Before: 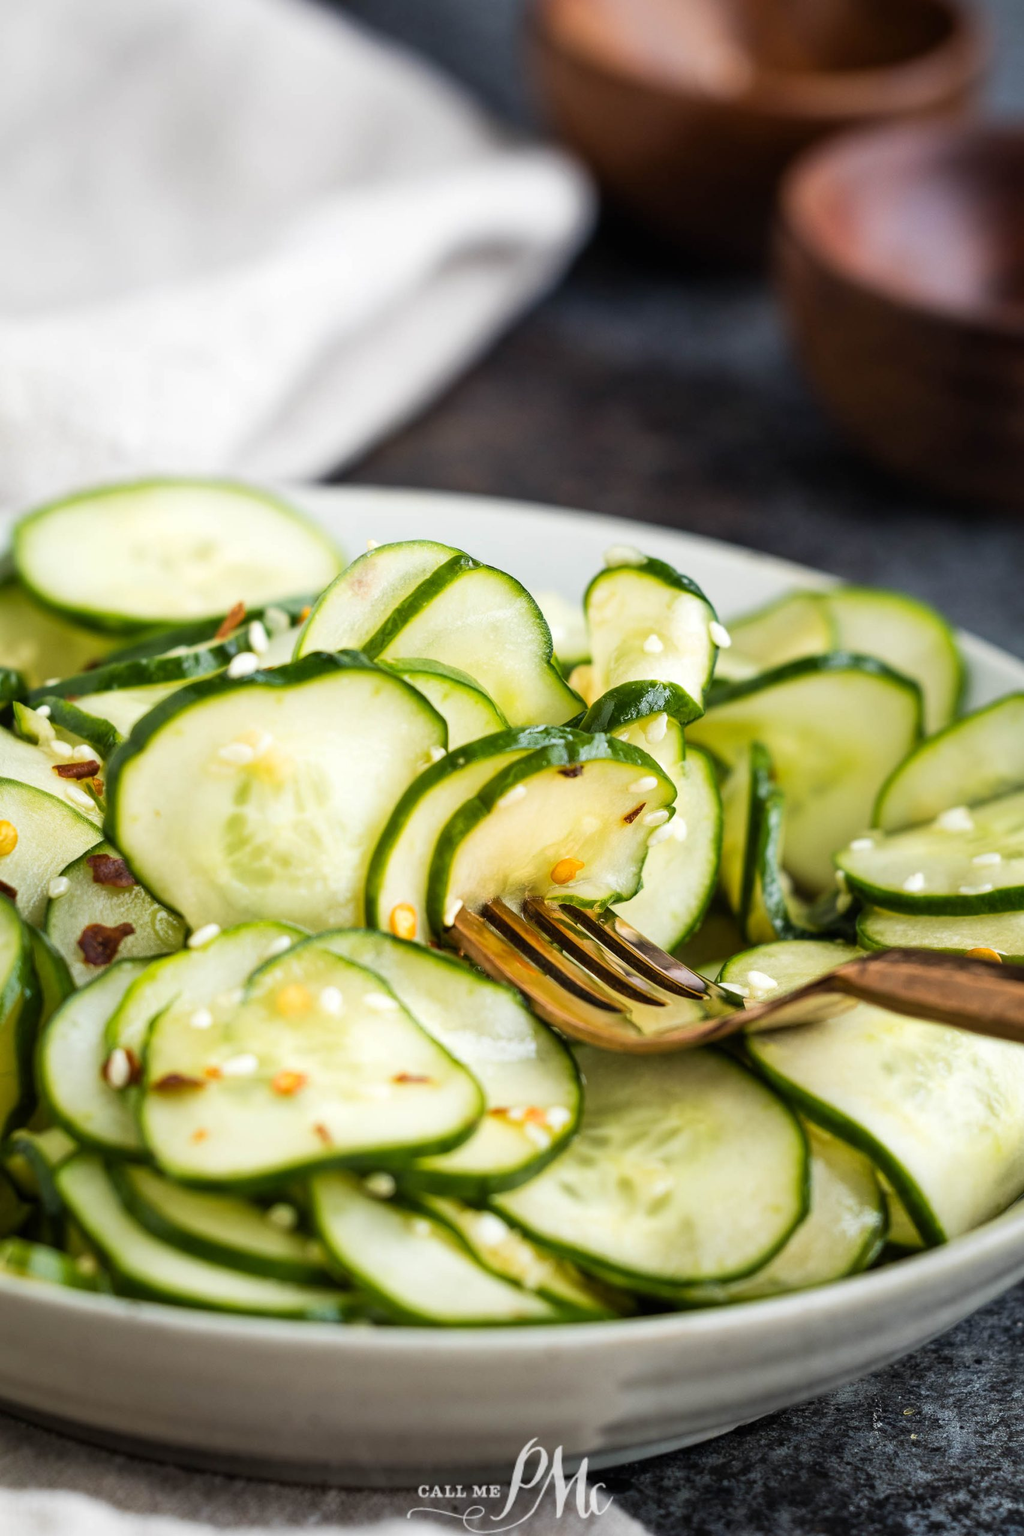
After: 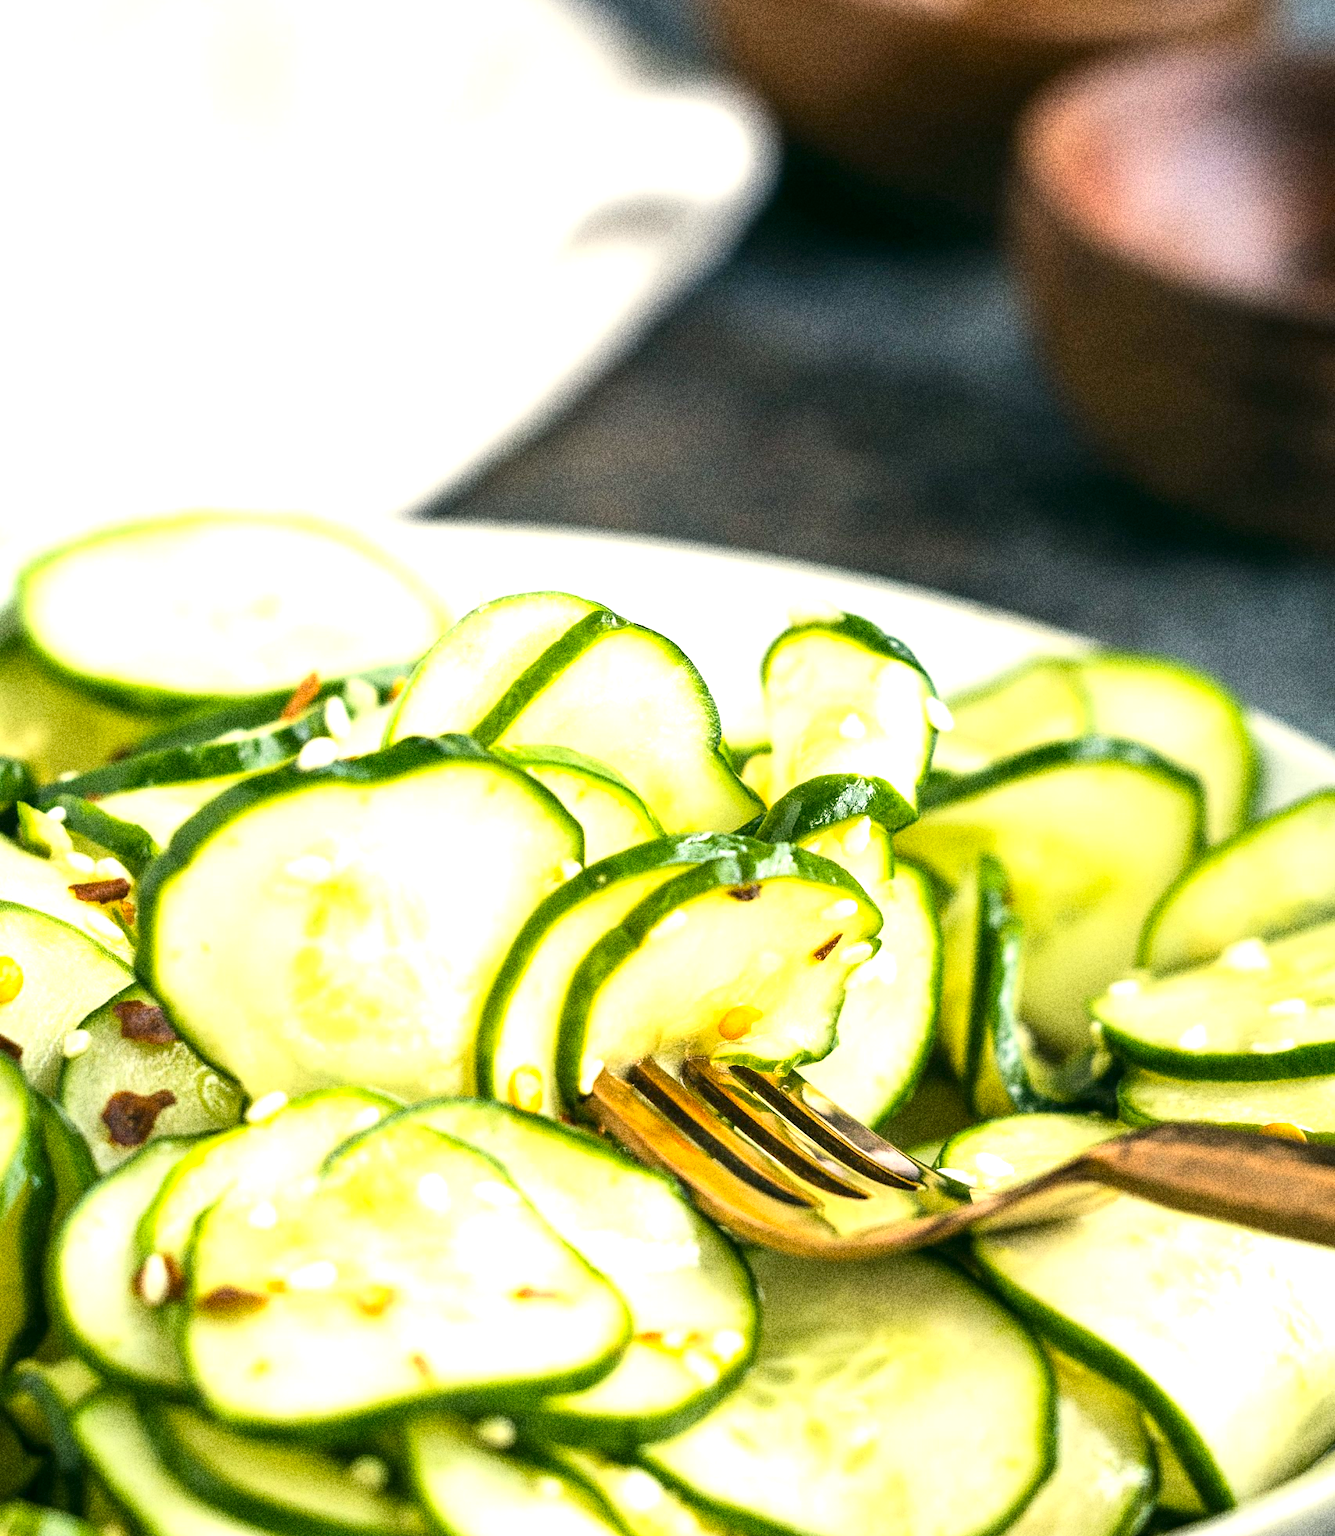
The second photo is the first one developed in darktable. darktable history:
crop: top 5.667%, bottom 17.637%
exposure: exposure 0.935 EV, compensate highlight preservation false
color correction: highlights a* -0.482, highlights b* 9.48, shadows a* -9.48, shadows b* 0.803
grain: coarseness 10.62 ISO, strength 55.56%
